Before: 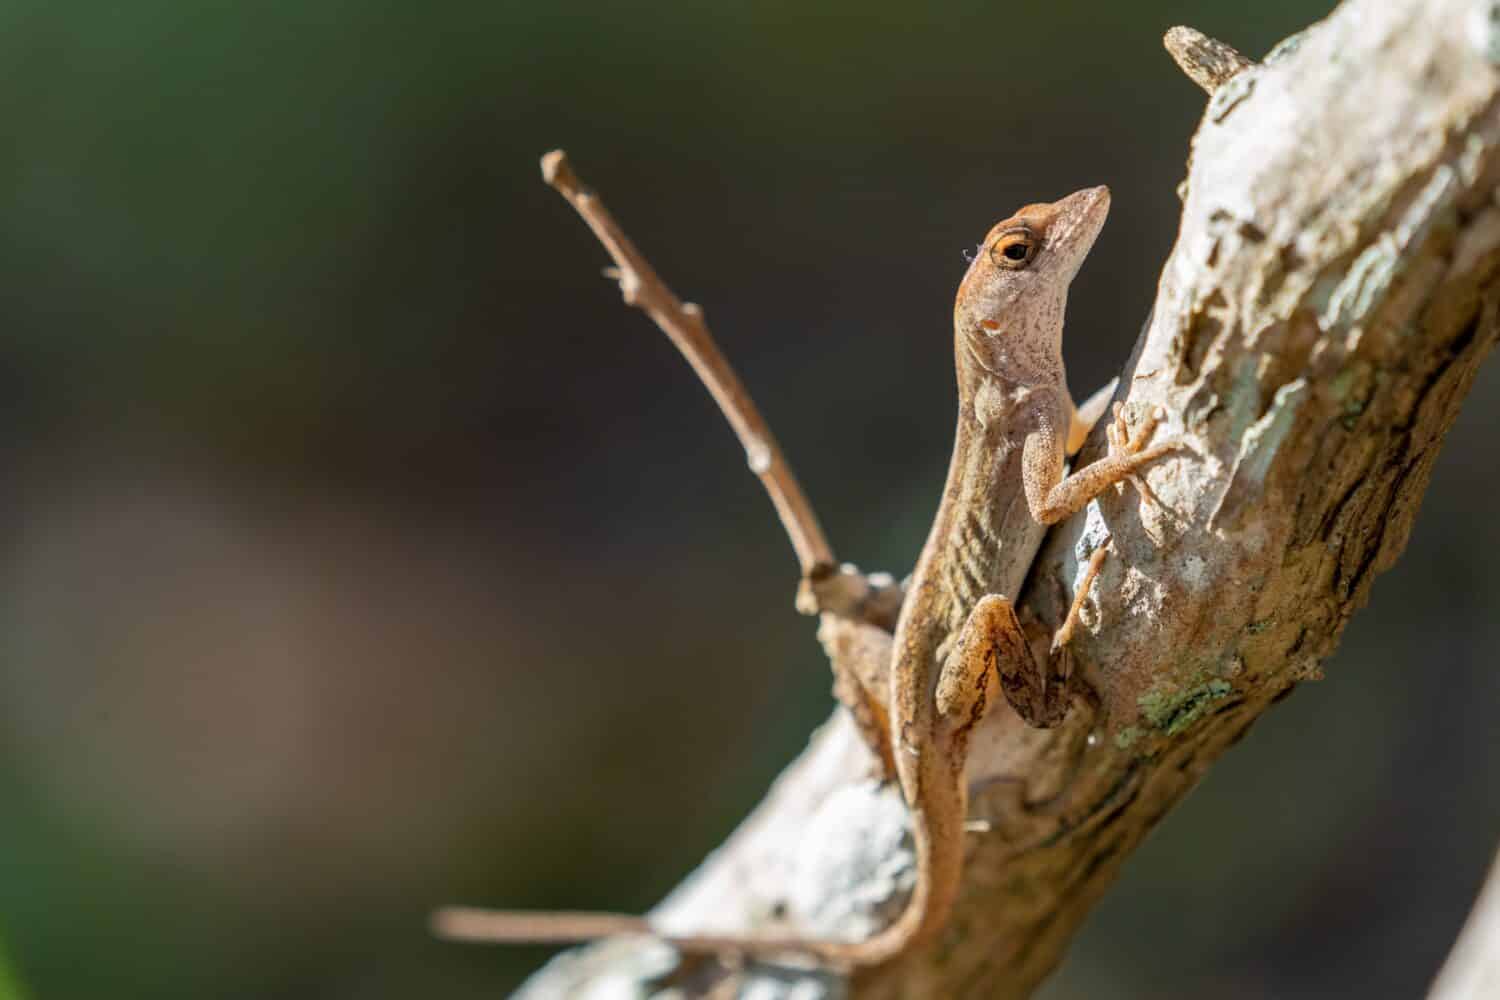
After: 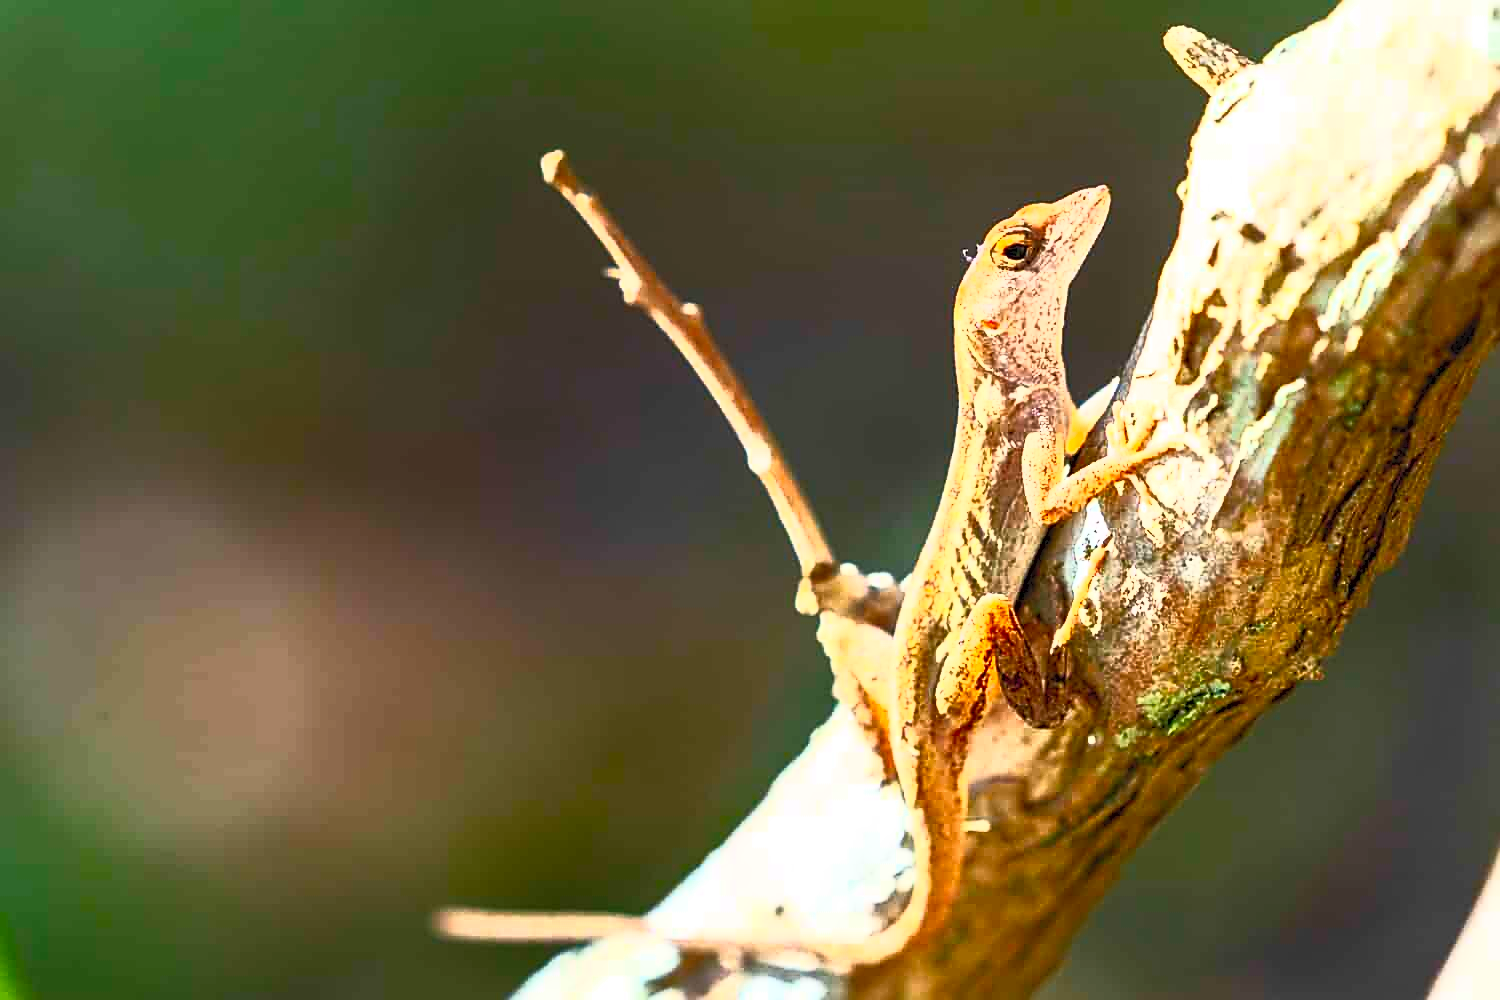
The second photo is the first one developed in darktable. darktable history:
contrast brightness saturation: contrast 0.981, brightness 0.999, saturation 0.991
sharpen: amount 0.744
